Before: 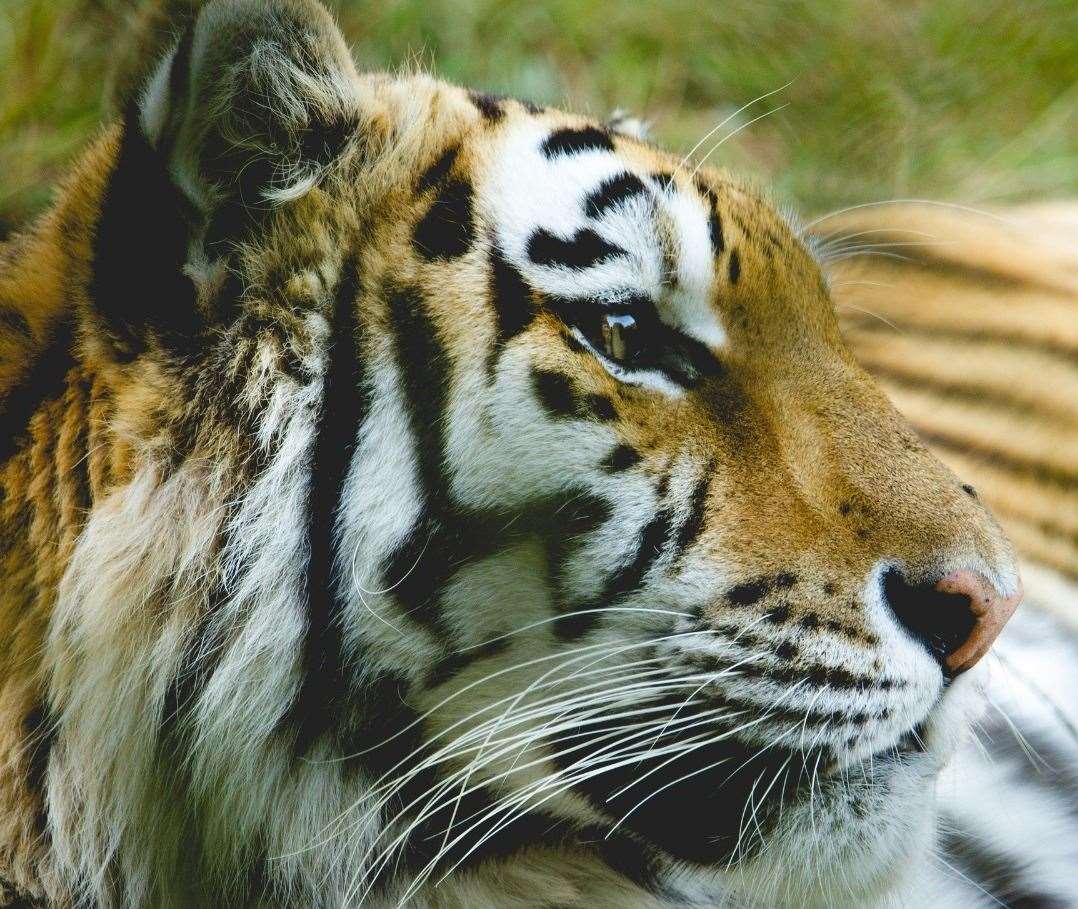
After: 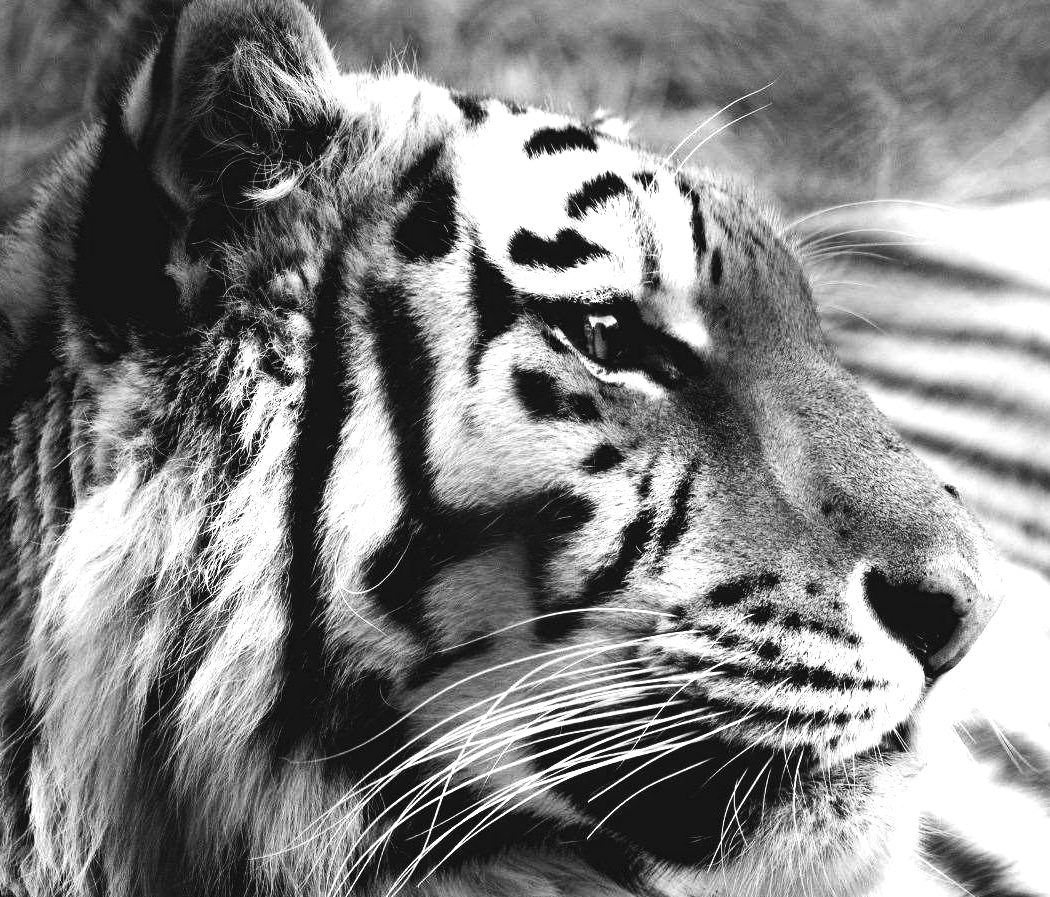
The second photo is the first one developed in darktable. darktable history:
tone equalizer: -8 EV -1.07 EV, -7 EV -1.05 EV, -6 EV -0.906 EV, -5 EV -0.607 EV, -3 EV 0.559 EV, -2 EV 0.895 EV, -1 EV 1.01 EV, +0 EV 1.05 EV, edges refinement/feathering 500, mask exposure compensation -1.57 EV, preserve details no
contrast brightness saturation: saturation -0.06
color calibration: output gray [0.21, 0.42, 0.37, 0], illuminant custom, x 0.368, y 0.373, temperature 4342.47 K, saturation algorithm version 1 (2020)
crop and rotate: left 1.762%, right 0.772%, bottom 1.265%
